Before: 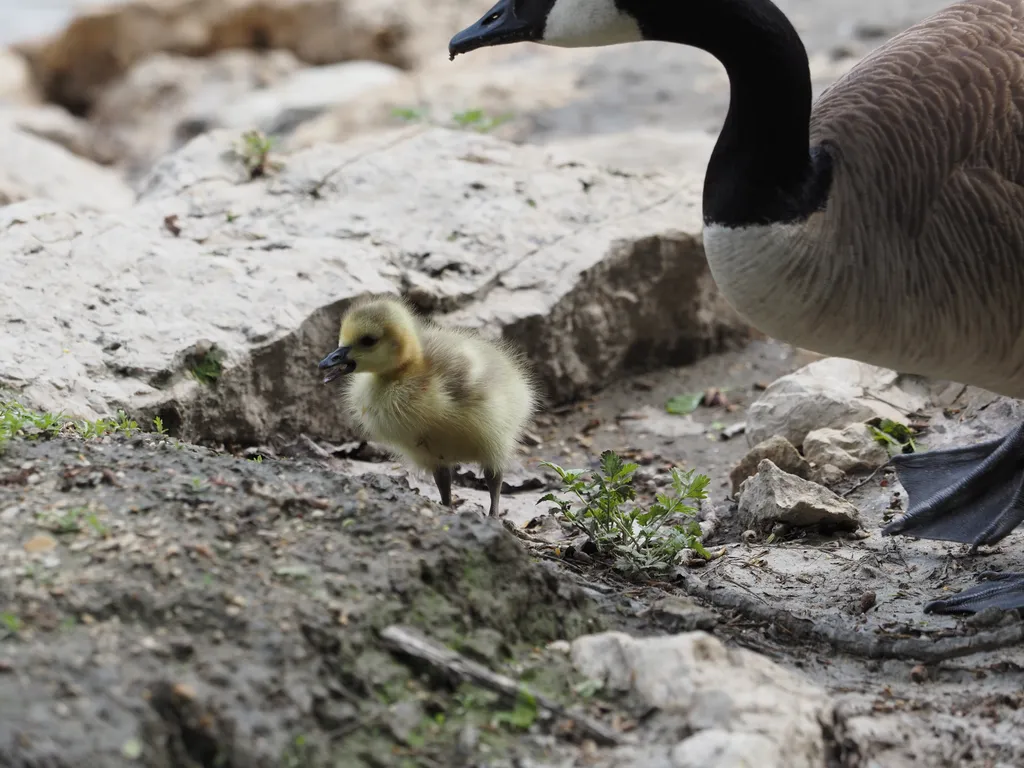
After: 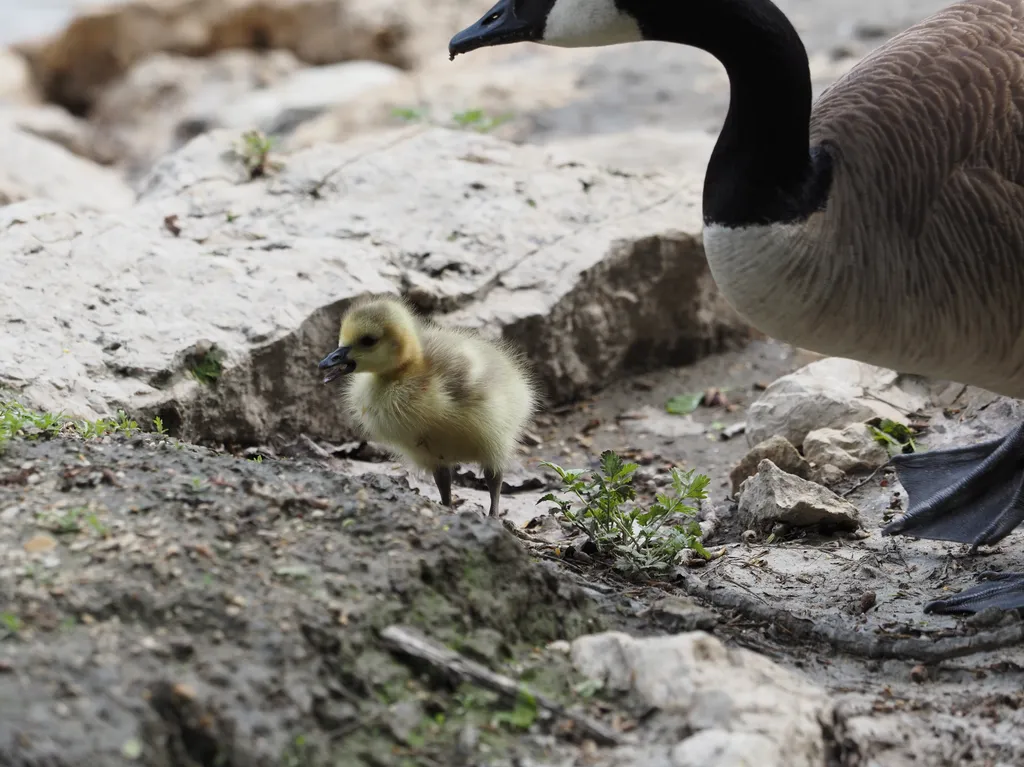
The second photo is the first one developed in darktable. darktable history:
crop: bottom 0.067%
contrast brightness saturation: contrast 0.074
